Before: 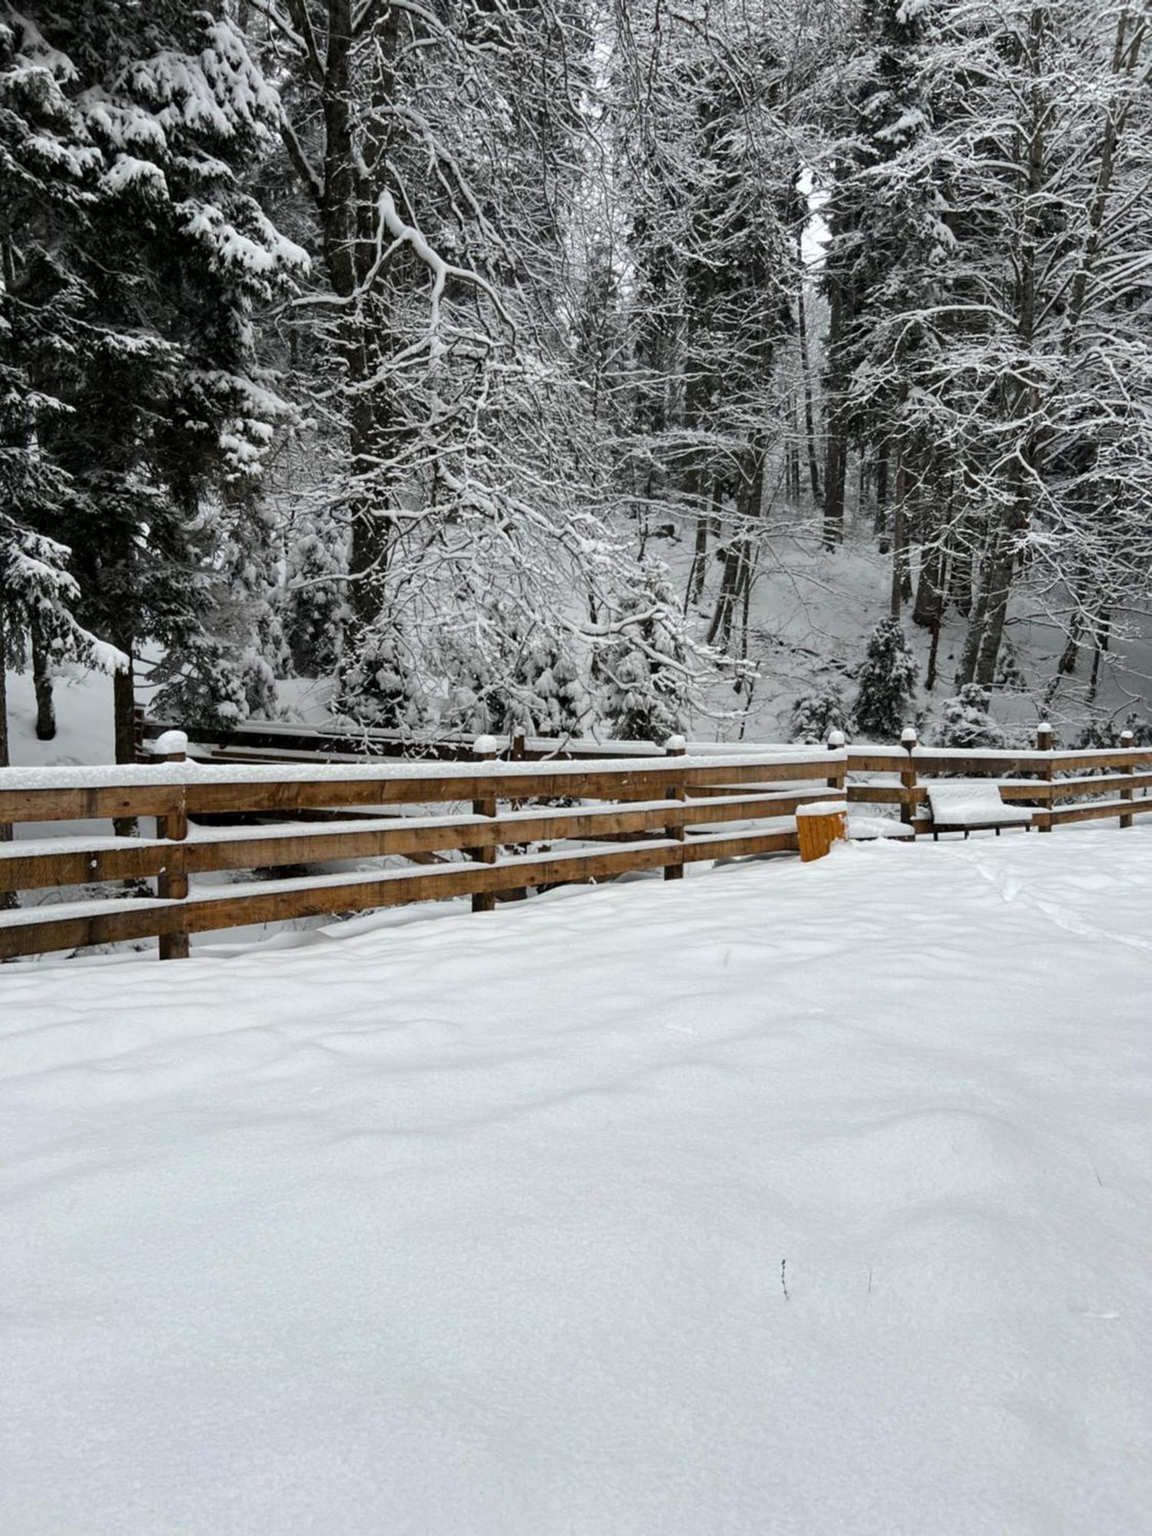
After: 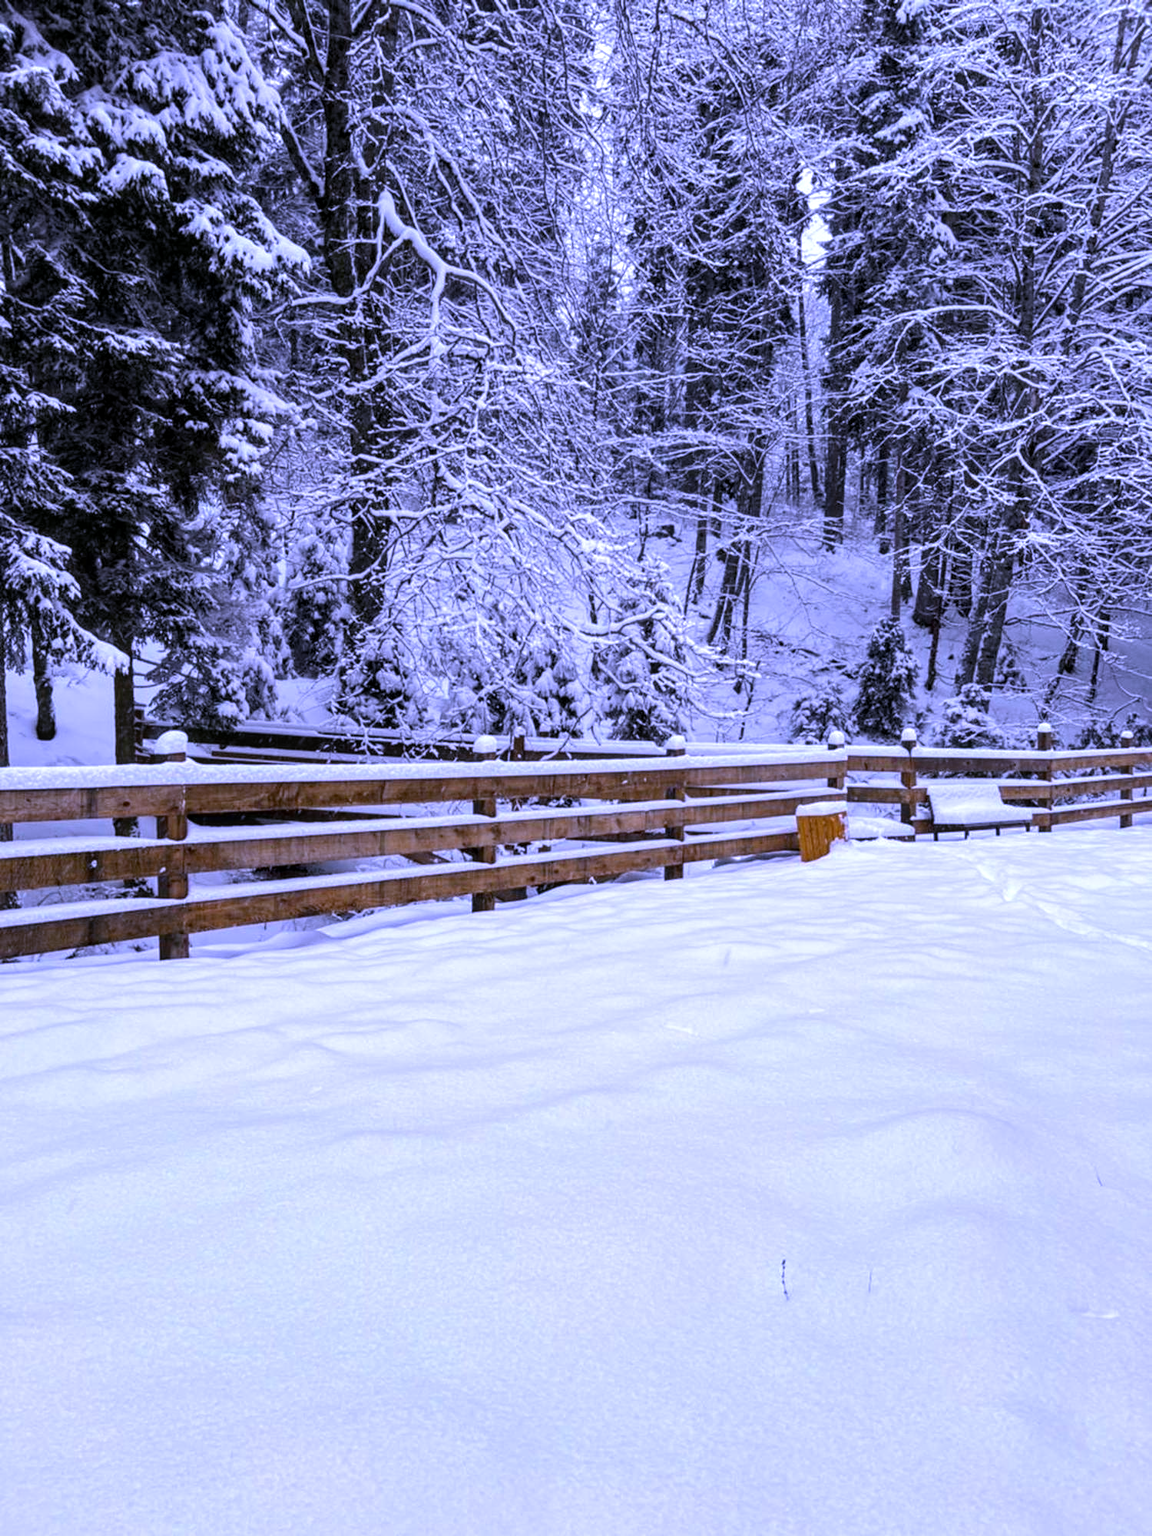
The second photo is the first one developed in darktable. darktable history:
local contrast: on, module defaults
exposure: exposure 0.127 EV
white balance: red 0.98, blue 1.61
